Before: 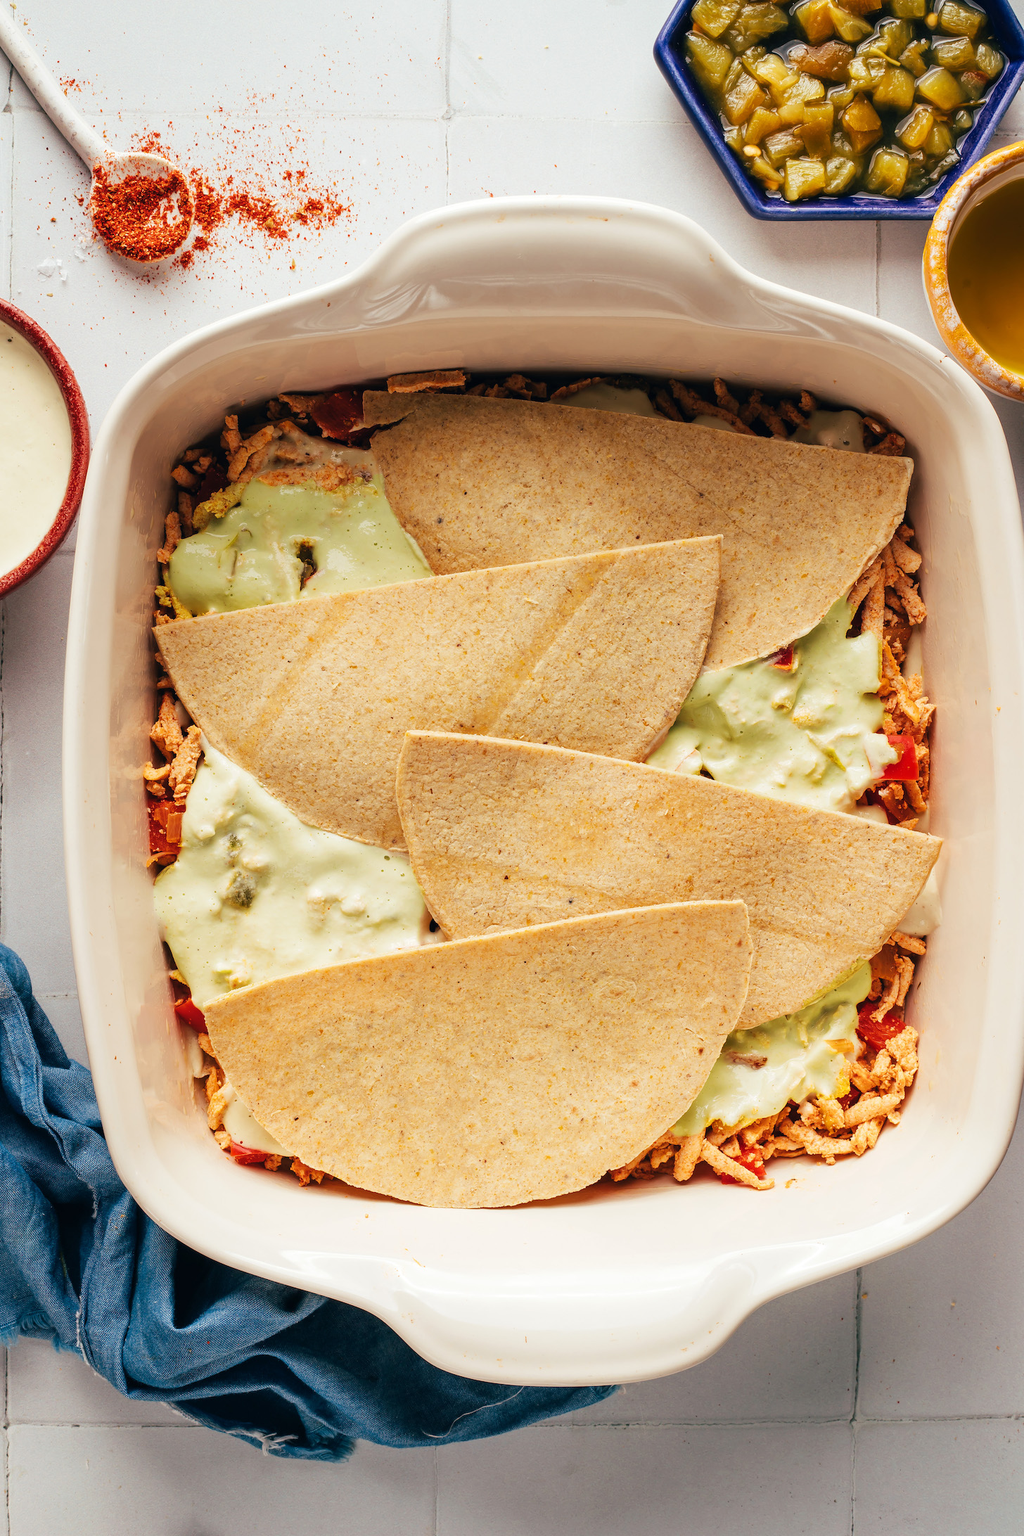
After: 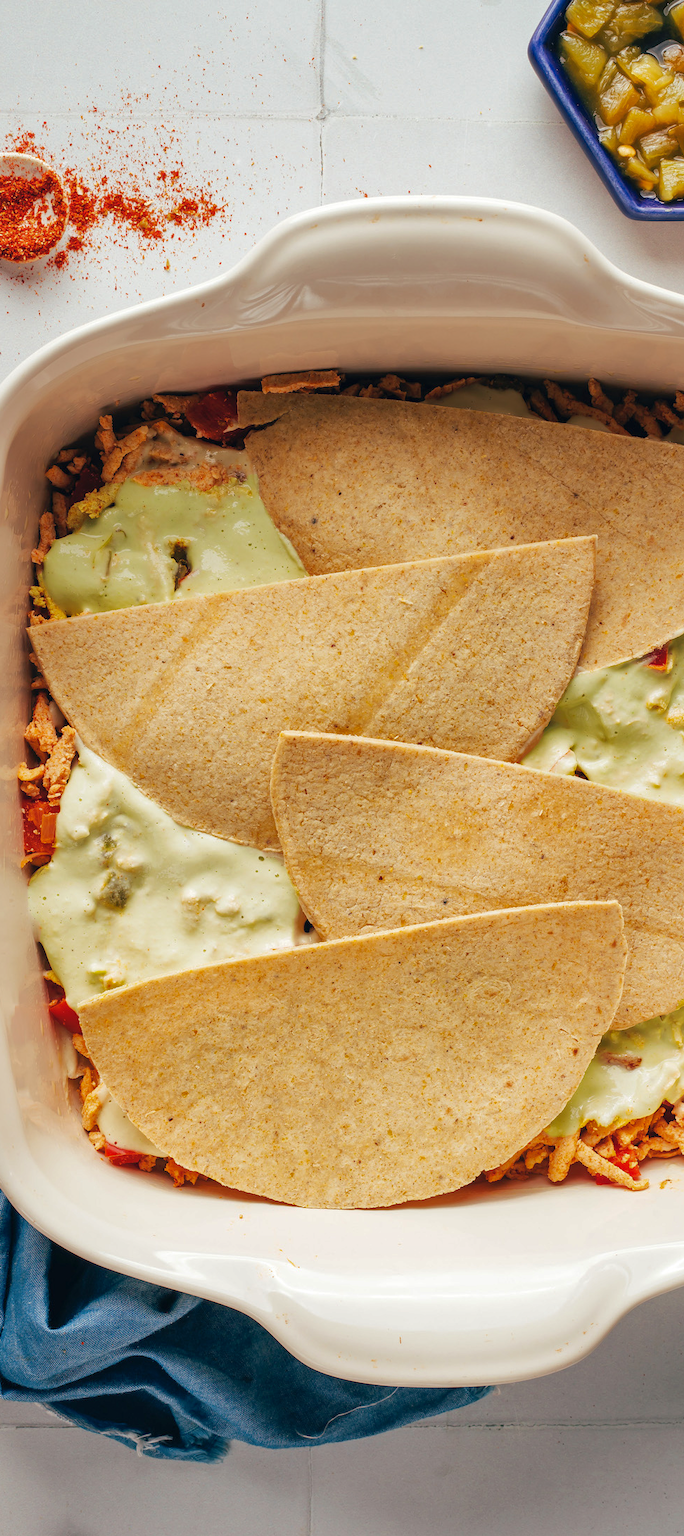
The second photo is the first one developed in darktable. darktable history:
shadows and highlights: on, module defaults
crop and rotate: left 12.351%, right 20.767%
